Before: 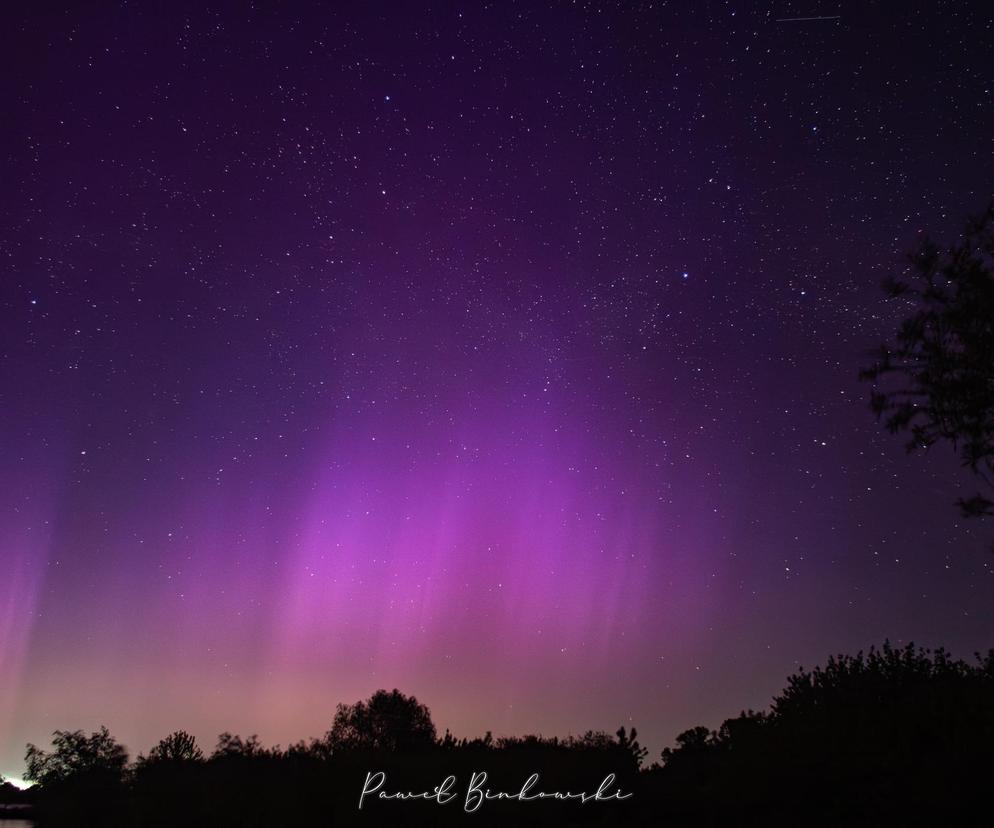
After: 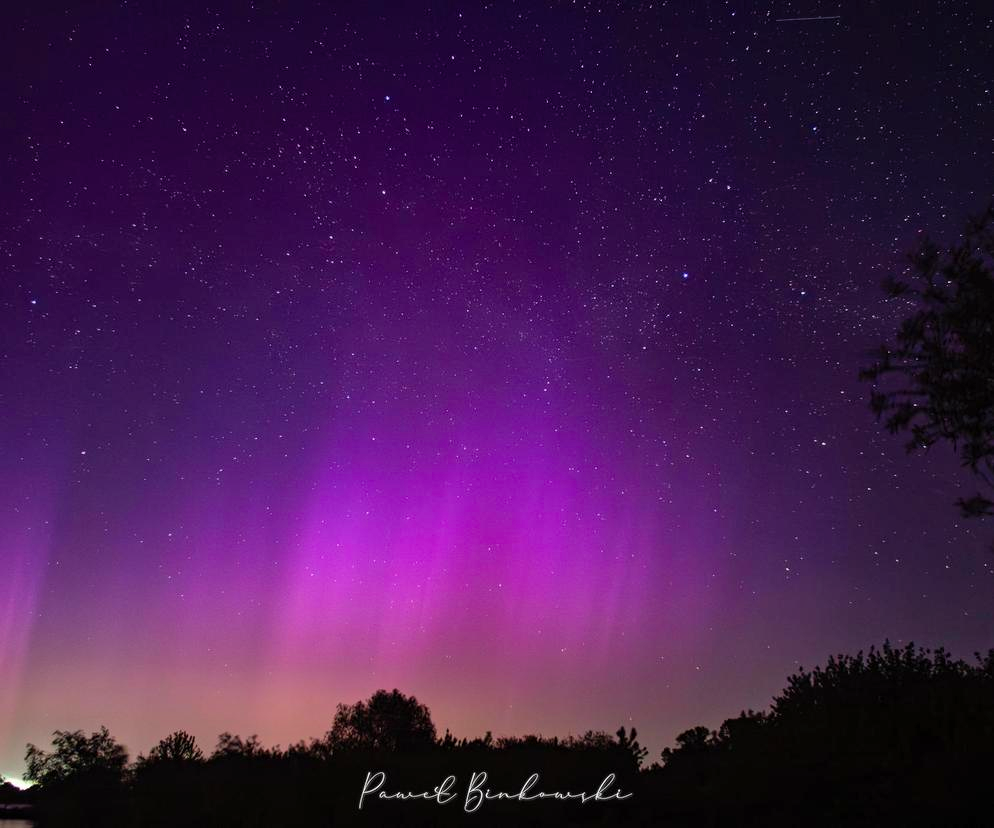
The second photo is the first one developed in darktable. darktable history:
color balance rgb: perceptual saturation grading › global saturation 25%, global vibrance 20%
shadows and highlights: shadows 30.86, highlights 0, soften with gaussian
